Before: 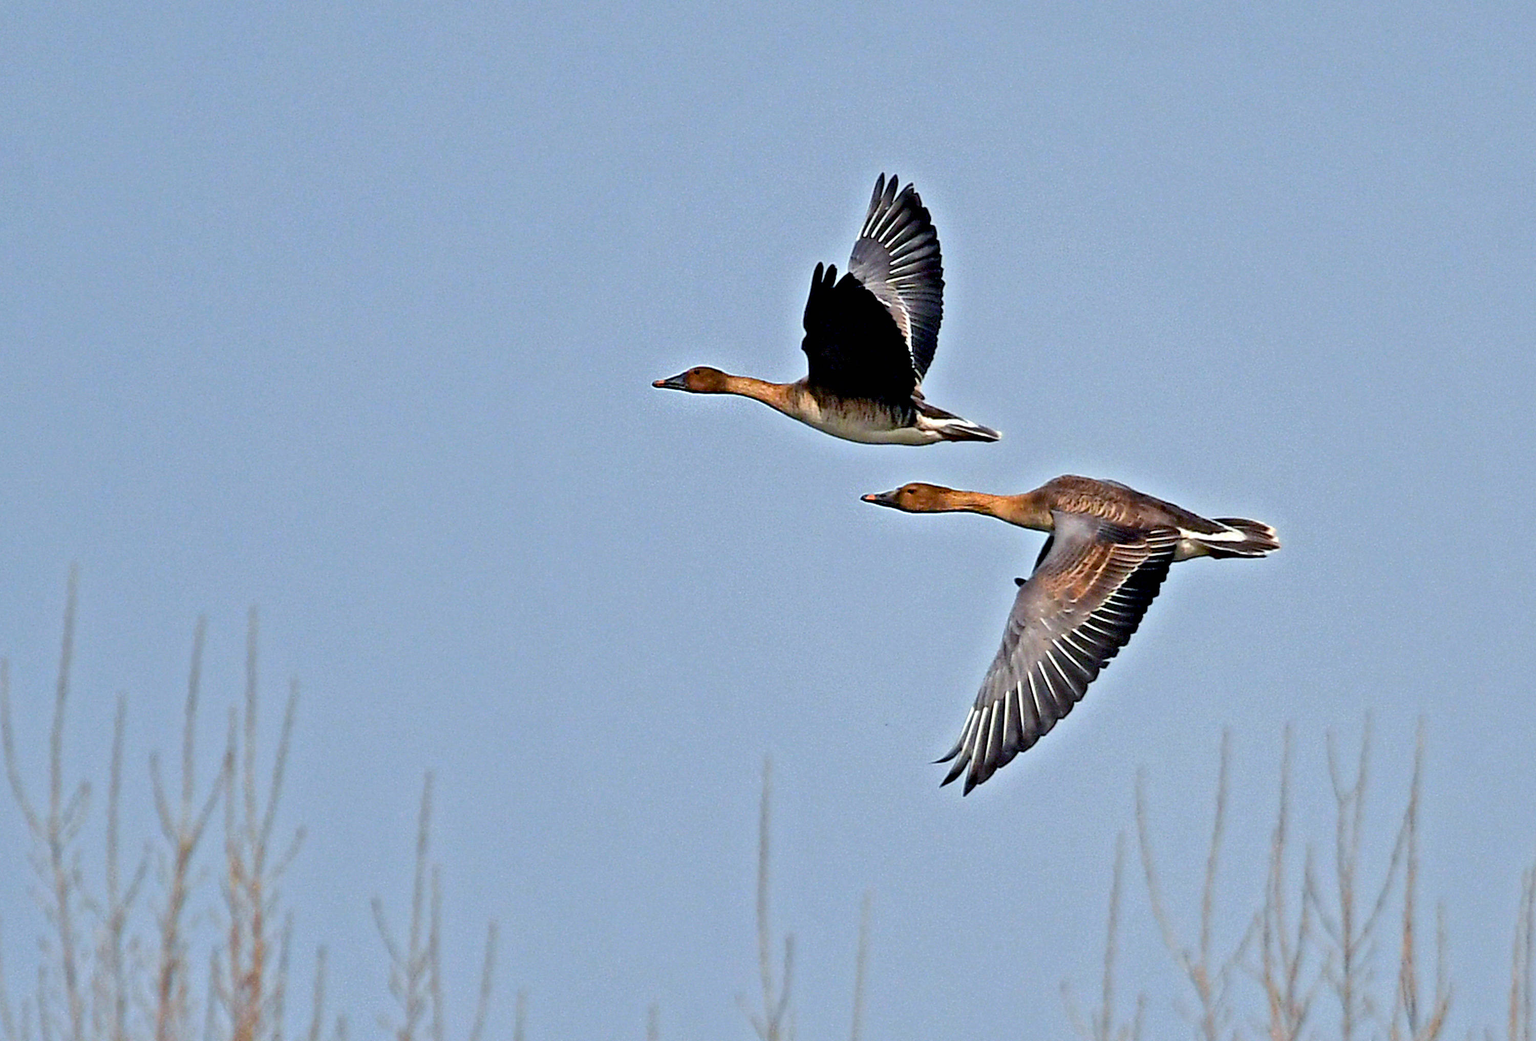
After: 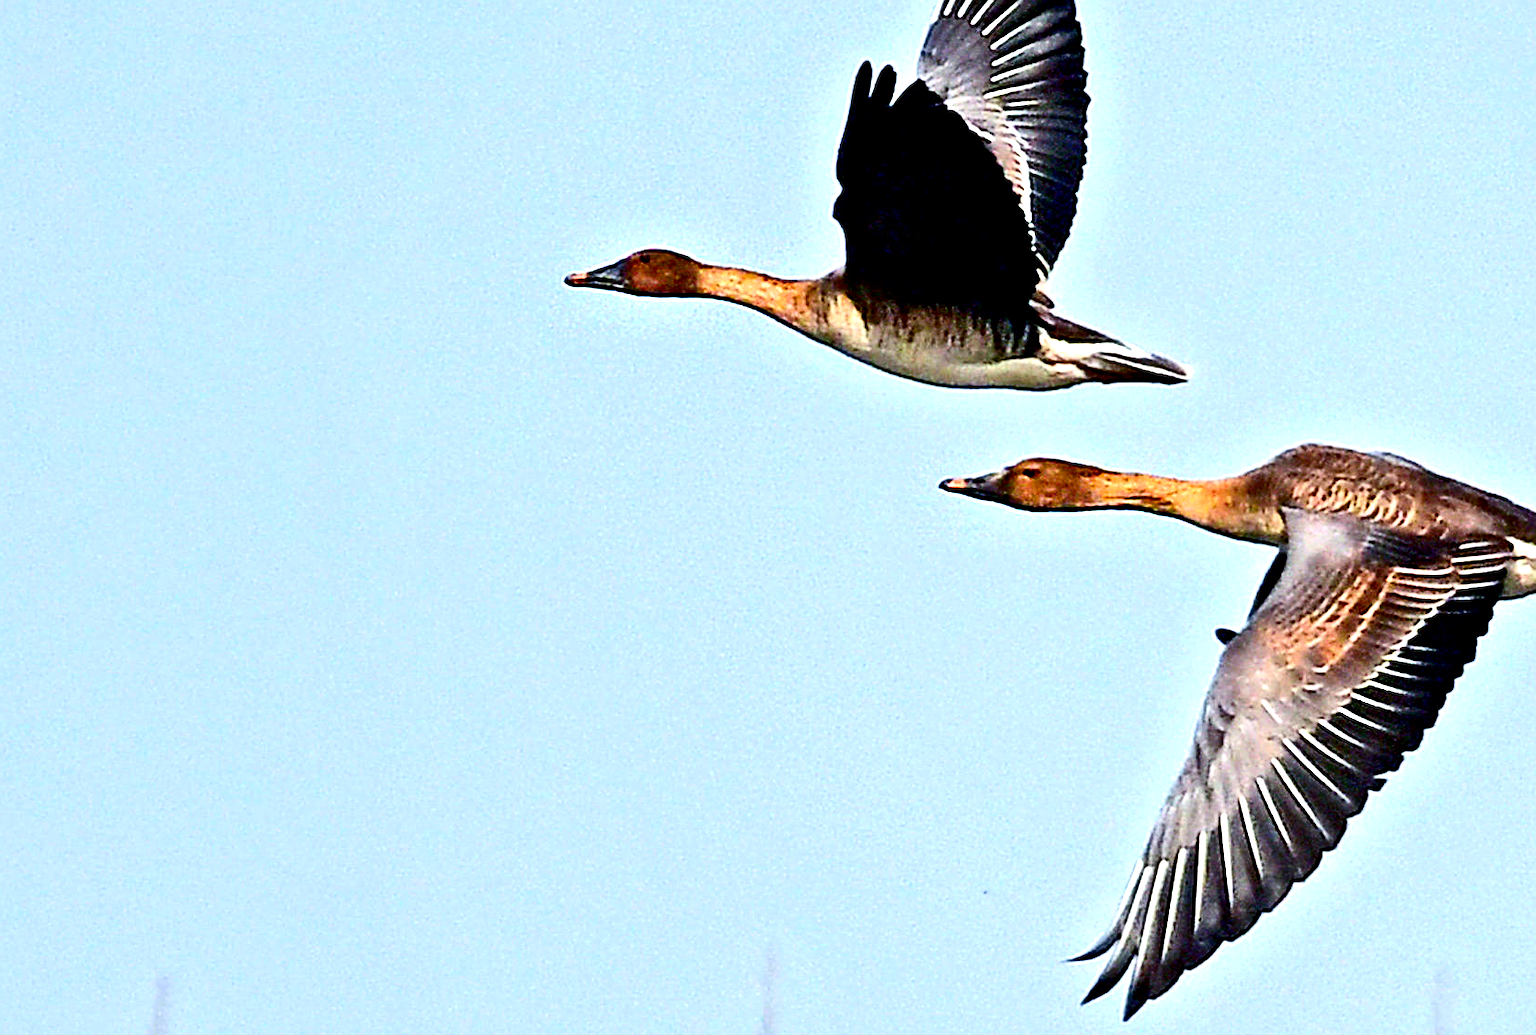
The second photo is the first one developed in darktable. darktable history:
sharpen: on, module defaults
tone equalizer: -8 EV -0.451 EV, -7 EV -0.384 EV, -6 EV -0.349 EV, -5 EV -0.211 EV, -3 EV 0.202 EV, -2 EV 0.328 EV, -1 EV 0.38 EV, +0 EV 0.406 EV
contrast brightness saturation: contrast 0.209, brightness -0.112, saturation 0.215
crop and rotate: left 22%, top 21.969%, right 22.328%, bottom 22.656%
color balance rgb: power › hue 211.44°, perceptual saturation grading › global saturation -3.611%, perceptual saturation grading › shadows -1.769%
exposure: exposure 0.521 EV, compensate highlight preservation false
